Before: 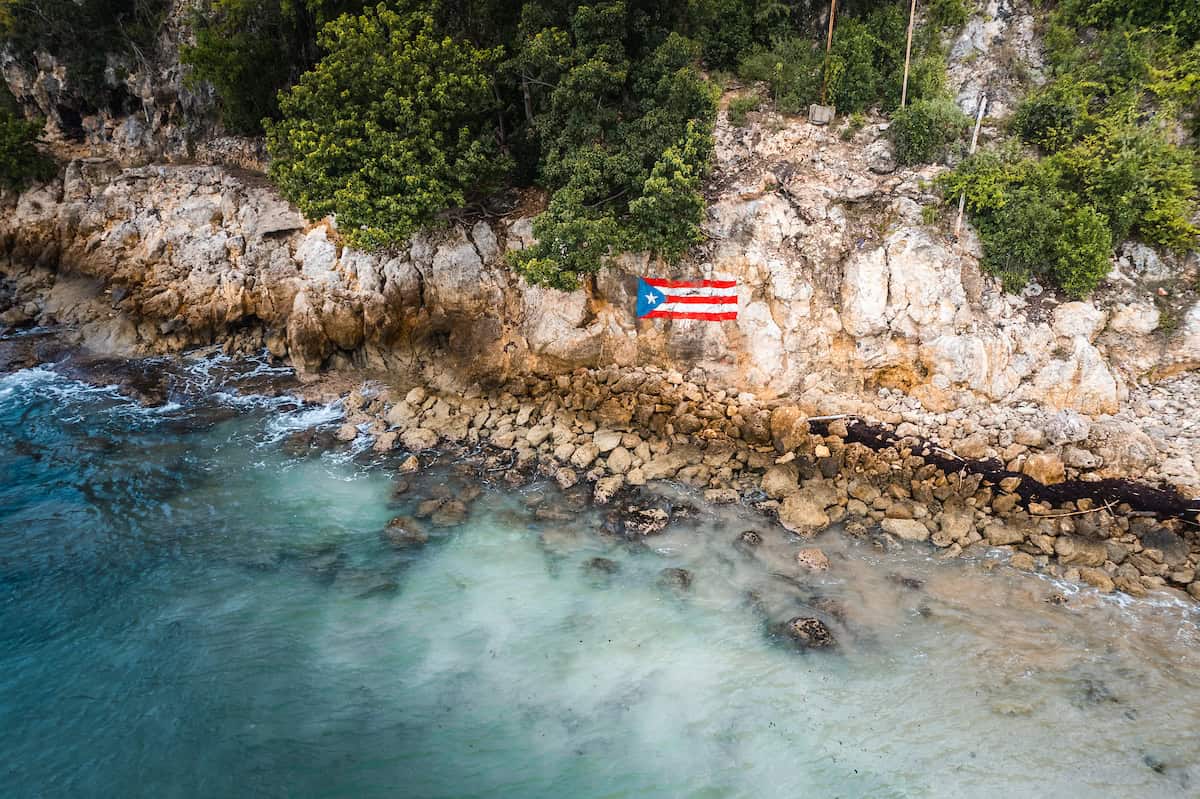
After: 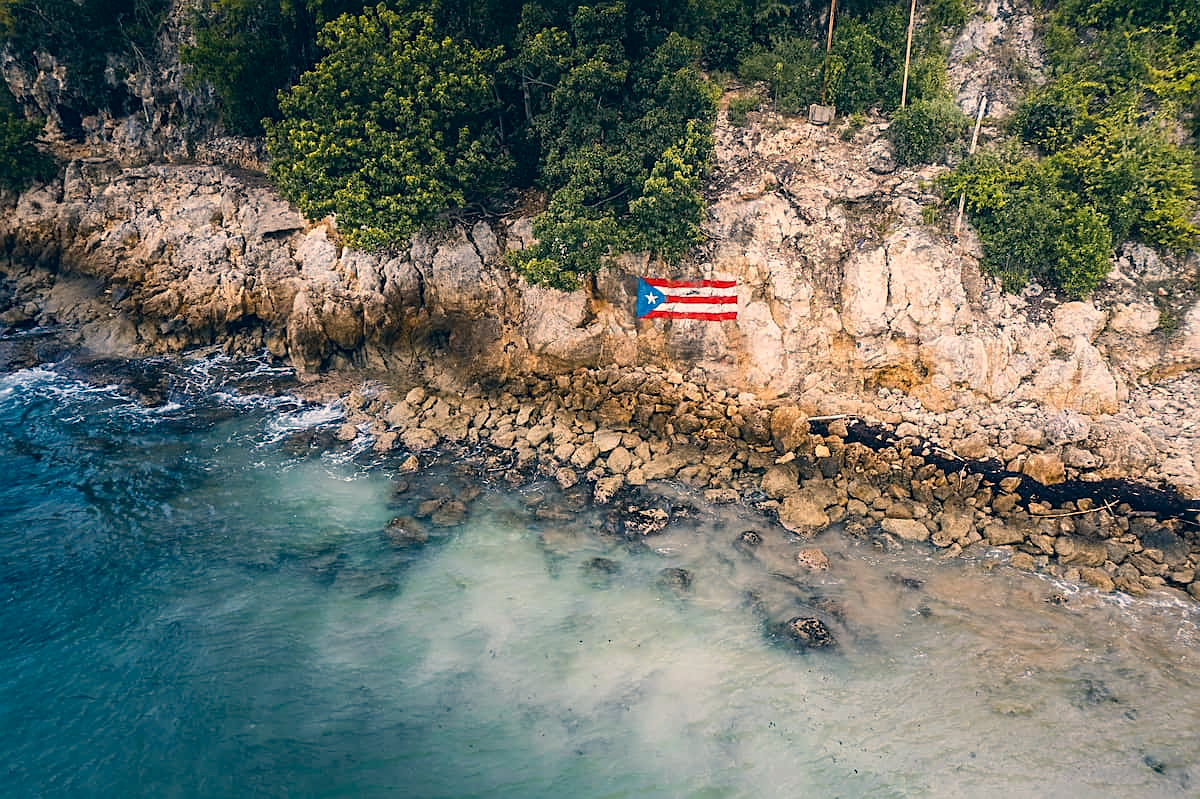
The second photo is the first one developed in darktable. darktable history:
color correction: highlights a* 10.31, highlights b* 14.17, shadows a* -10.03, shadows b* -15.1
sharpen: on, module defaults
exposure: exposure -0.139 EV, compensate highlight preservation false
